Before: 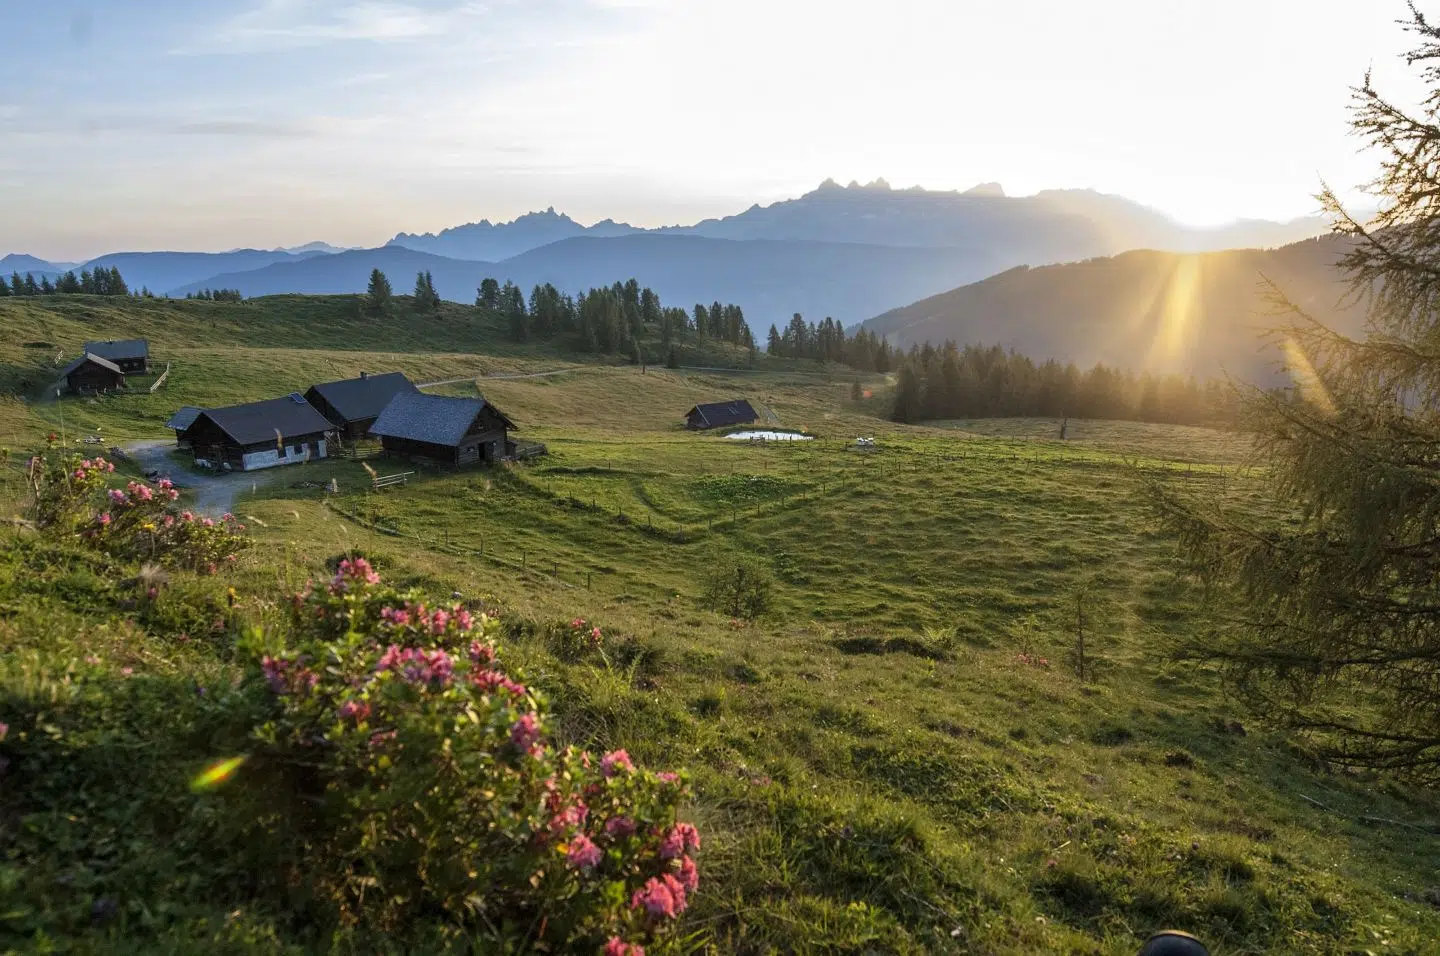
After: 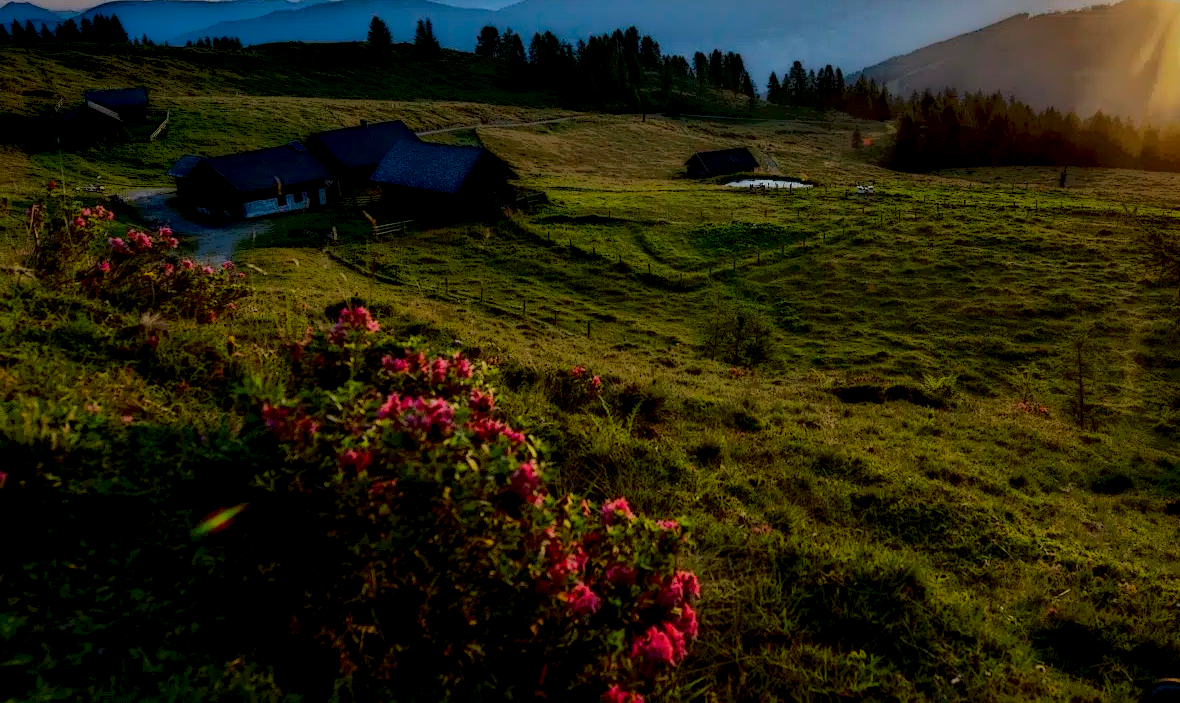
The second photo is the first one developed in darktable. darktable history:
crop: top 26.427%, right 18.049%
local contrast: highlights 1%, shadows 214%, detail 164%, midtone range 0.005
contrast equalizer: y [[0.518, 0.517, 0.501, 0.5, 0.5, 0.5], [0.5 ×6], [0.5 ×6], [0 ×6], [0 ×6]]
contrast brightness saturation: contrast 0.131, brightness -0.054, saturation 0.161
